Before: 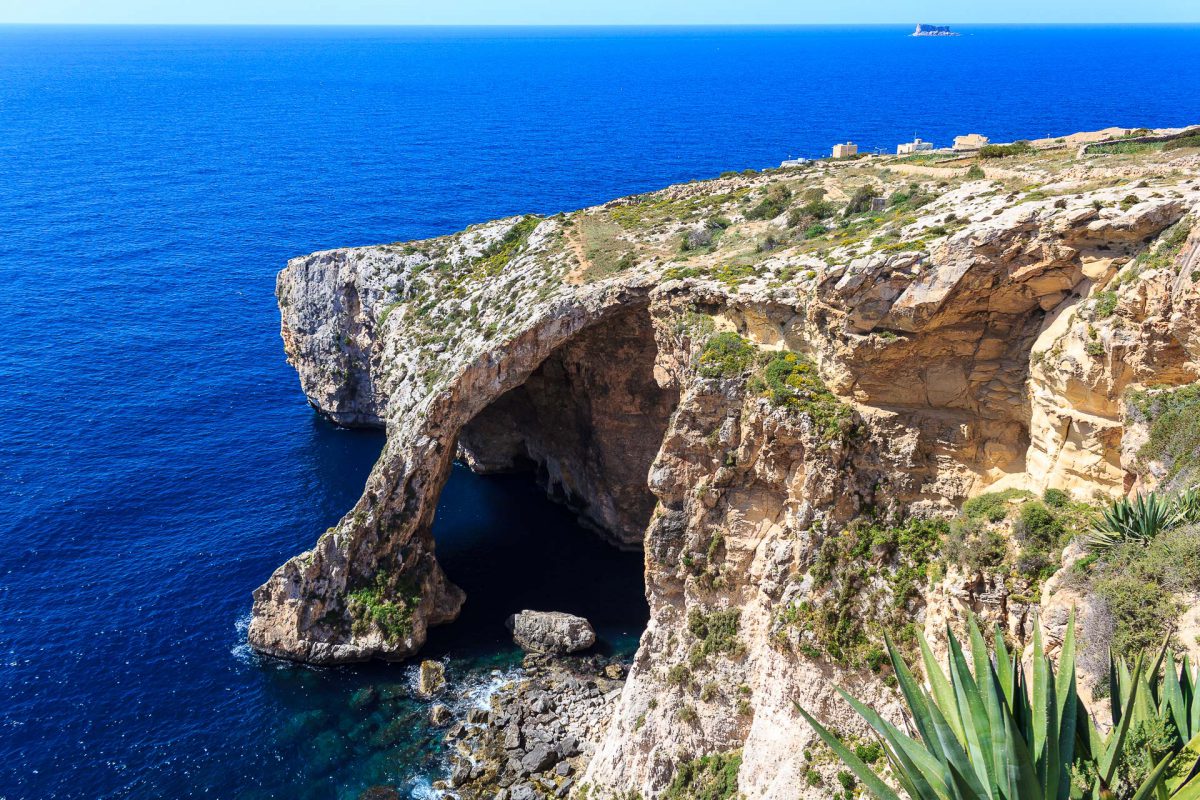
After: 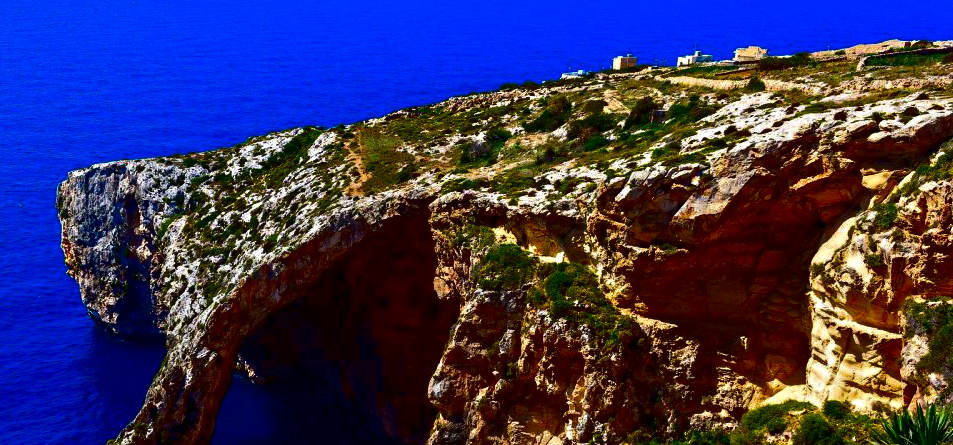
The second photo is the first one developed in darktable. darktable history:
contrast equalizer: y [[0.5, 0.5, 0.544, 0.569, 0.5, 0.5], [0.5 ×6], [0.5 ×6], [0 ×6], [0 ×6]]
contrast brightness saturation: brightness -1, saturation 1
crop: left 18.38%, top 11.092%, right 2.134%, bottom 33.217%
